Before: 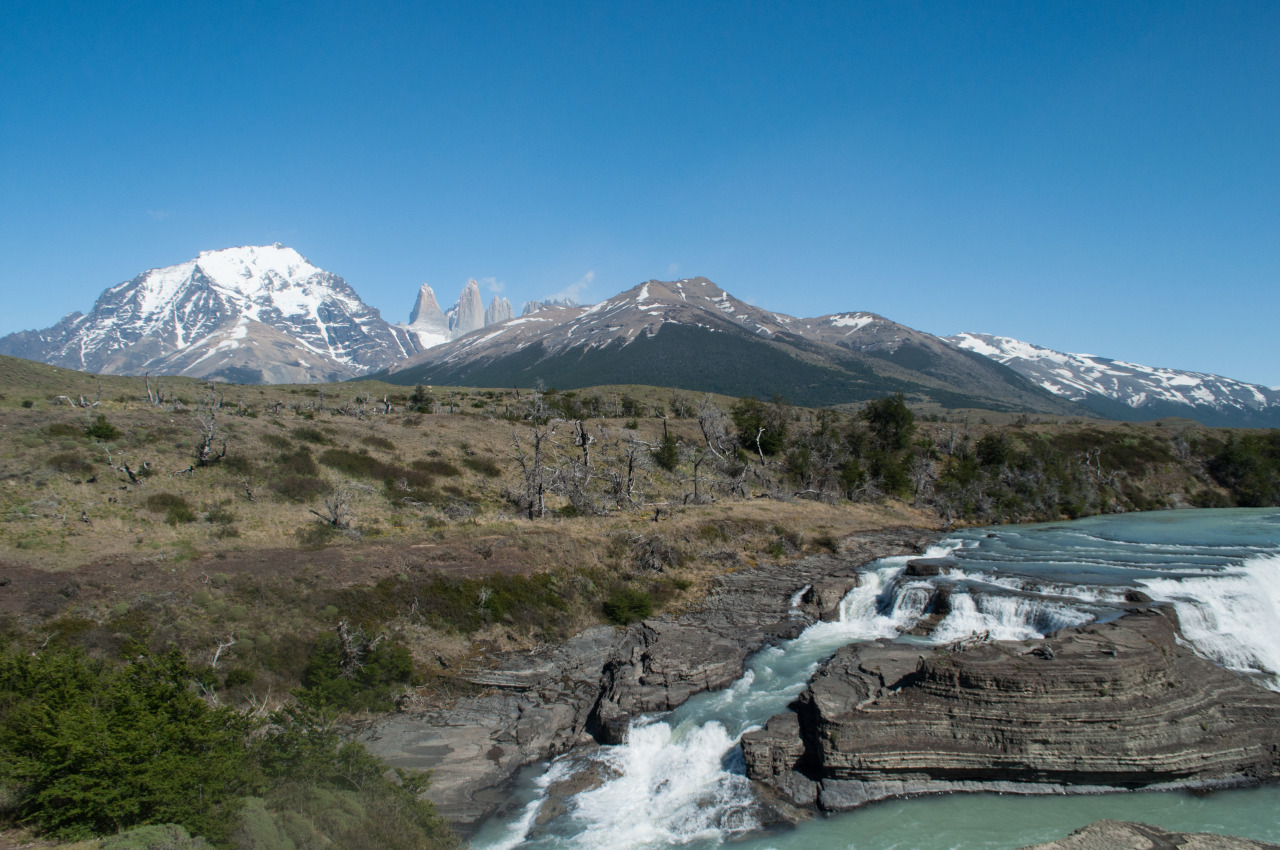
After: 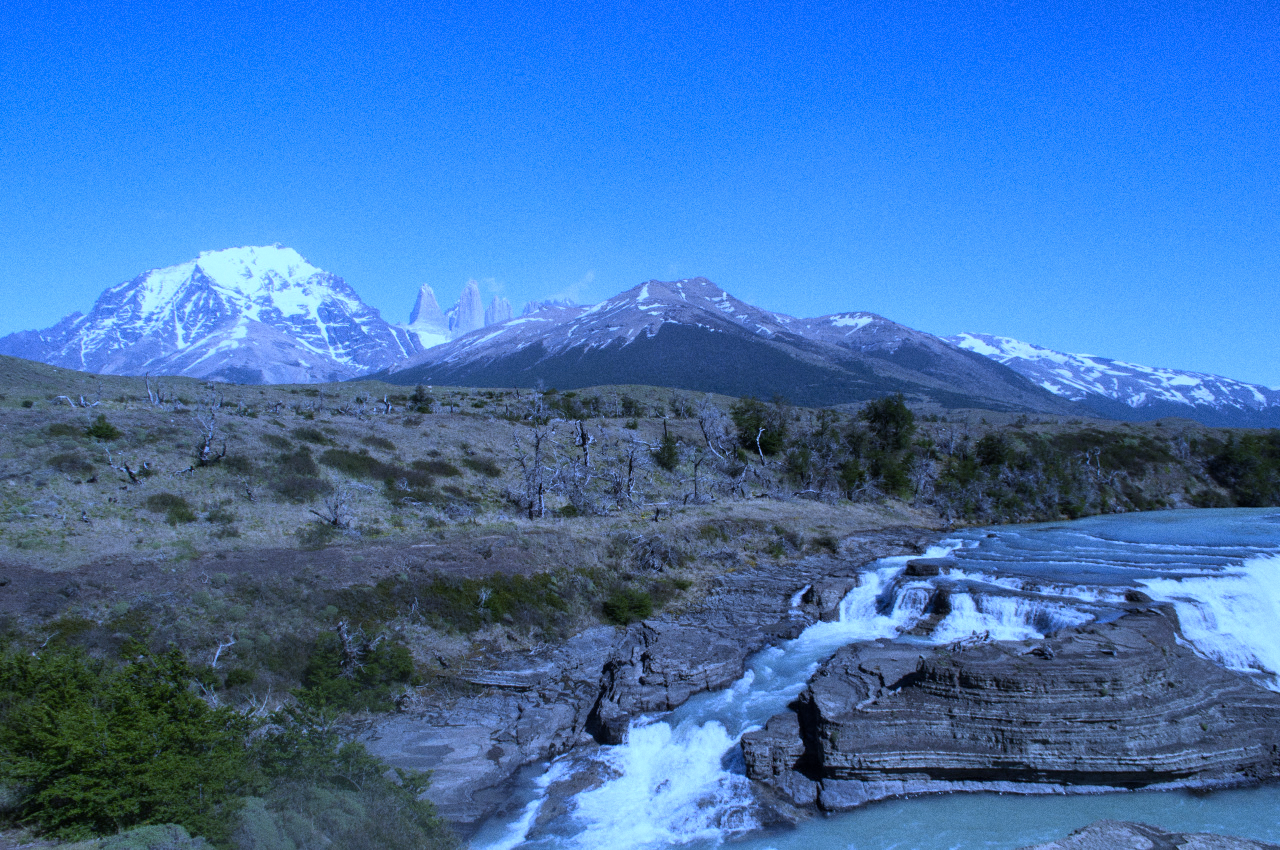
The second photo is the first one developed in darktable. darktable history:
white balance: red 0.766, blue 1.537
grain: coarseness 7.08 ISO, strength 21.67%, mid-tones bias 59.58%
